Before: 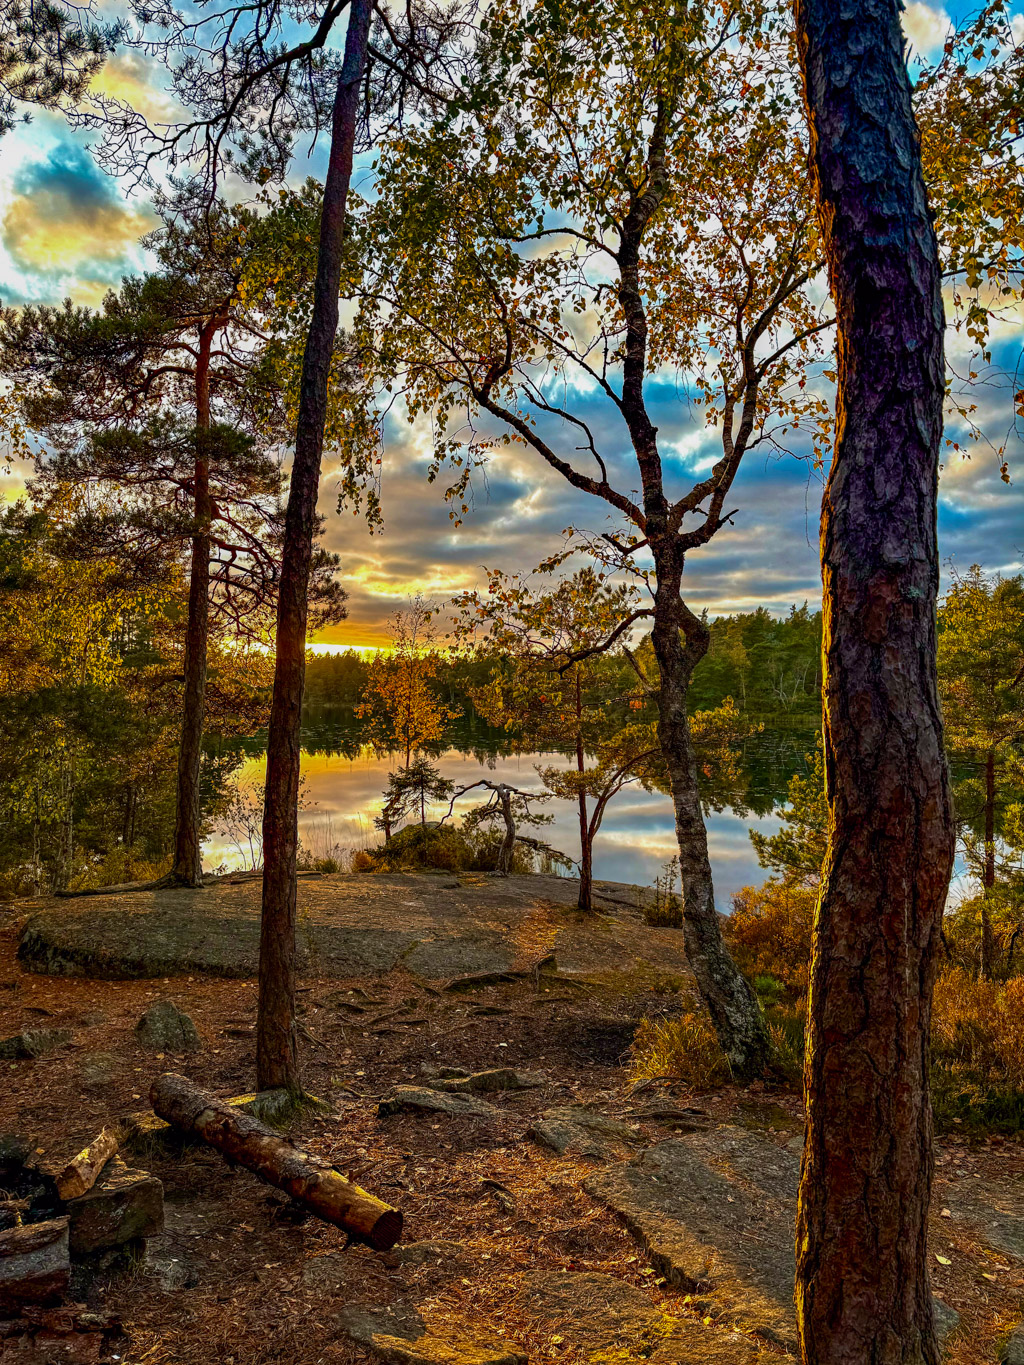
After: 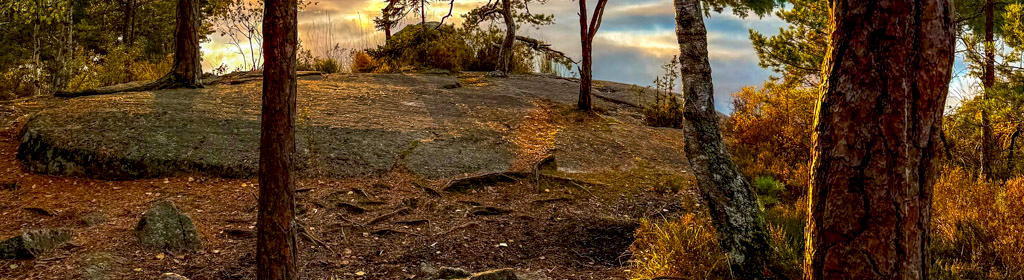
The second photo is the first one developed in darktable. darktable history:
exposure: black level correction 0.003, exposure 0.385 EV, compensate exposure bias true, compensate highlight preservation false
crop and rotate: top 58.65%, bottom 20.769%
